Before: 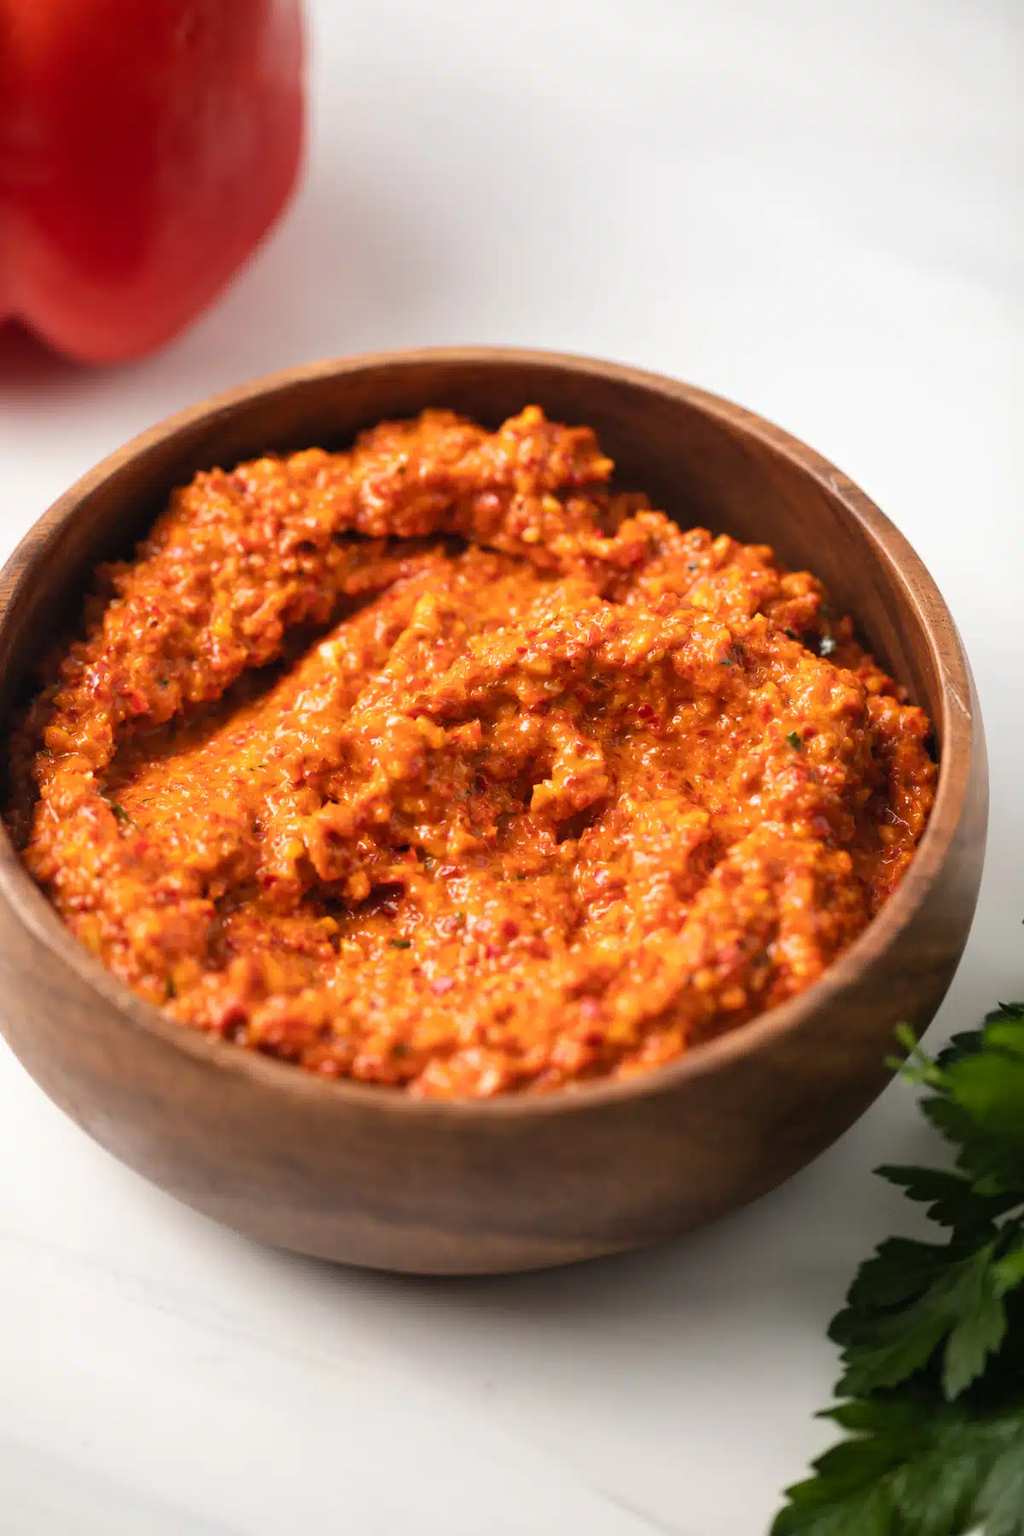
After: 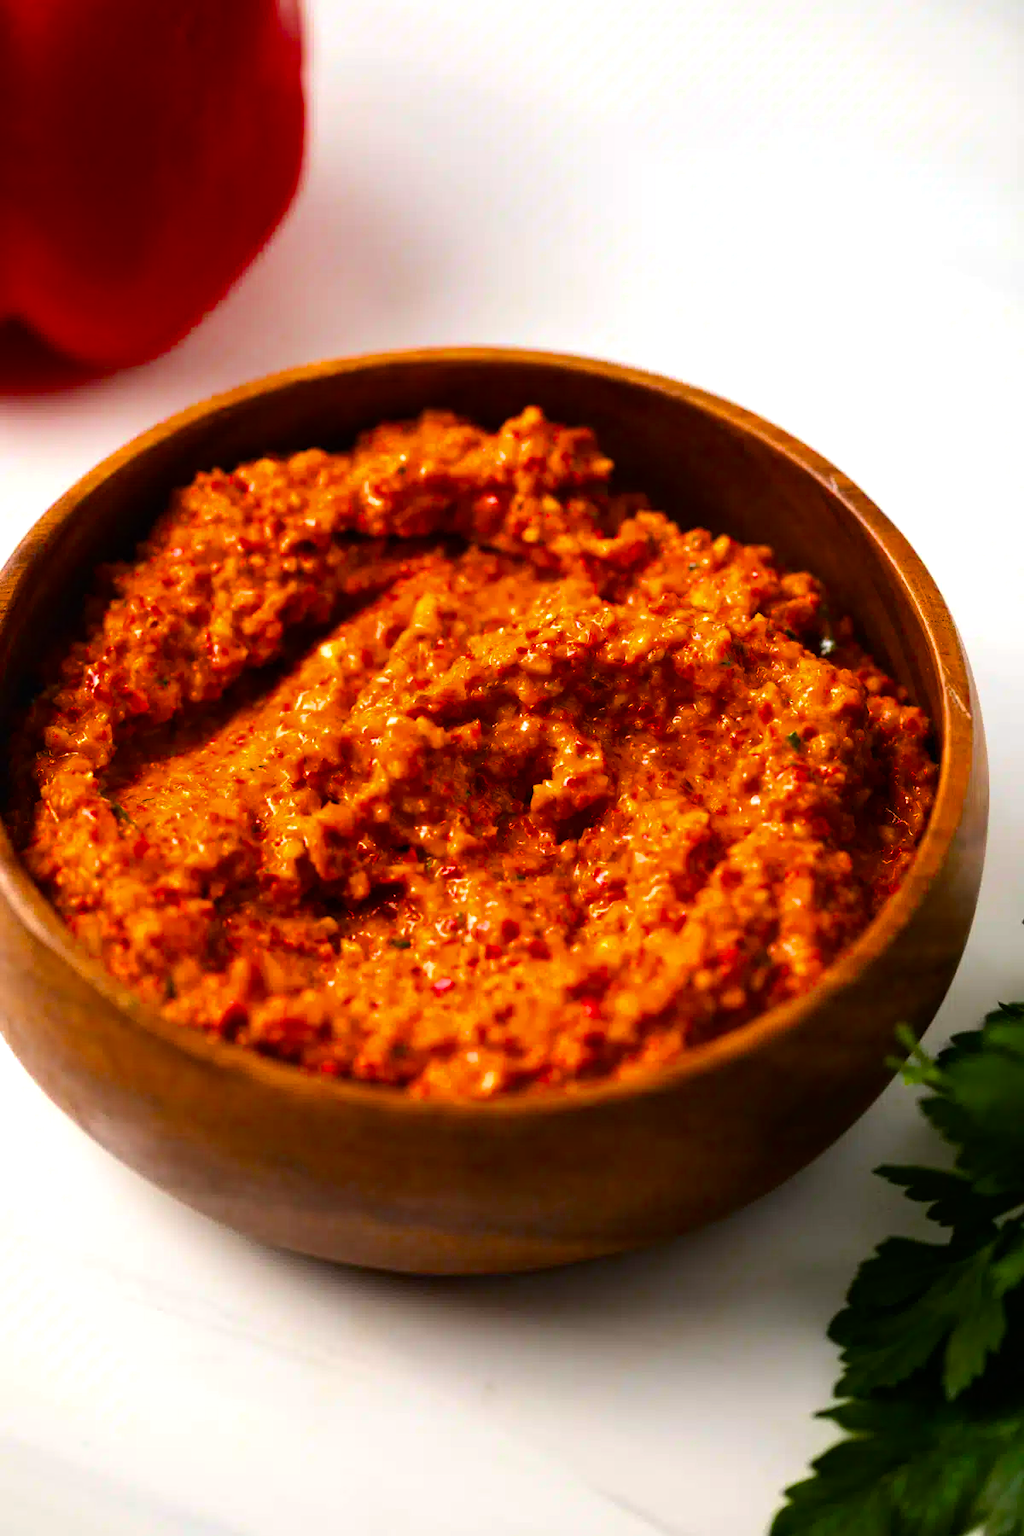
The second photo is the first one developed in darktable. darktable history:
contrast brightness saturation: contrast 0.078, saturation 0.197
color balance rgb: power › luminance -14.814%, linear chroma grading › global chroma 24.562%, perceptual saturation grading › global saturation 25.607%, perceptual brilliance grading › highlights 11.416%, saturation formula JzAzBz (2021)
